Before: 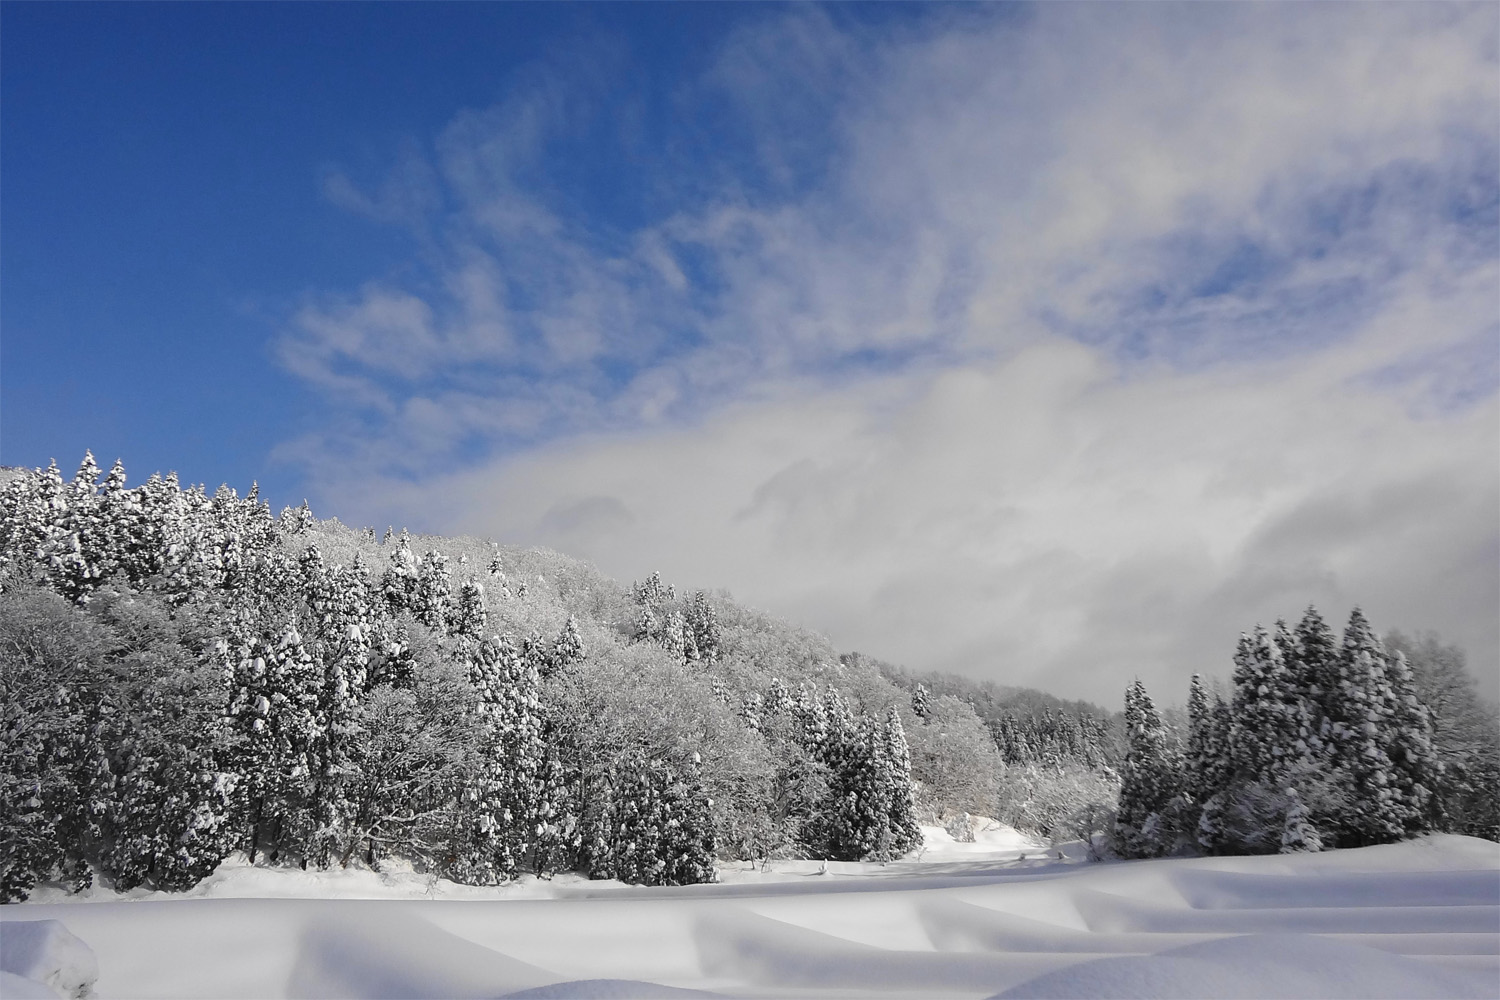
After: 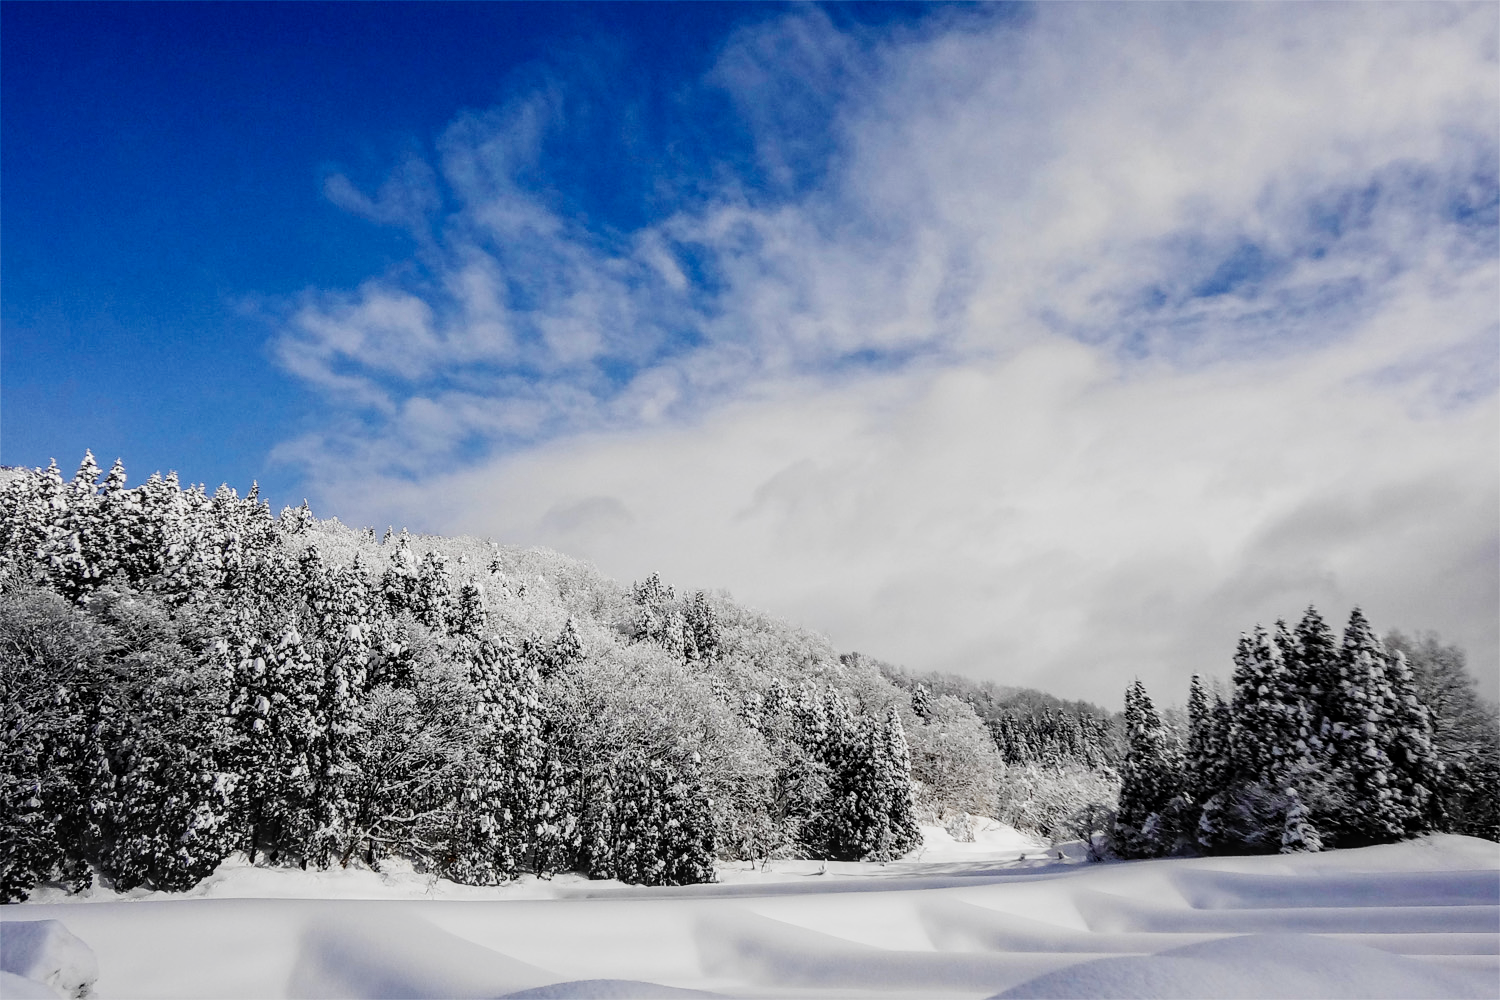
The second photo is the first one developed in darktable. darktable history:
local contrast: on, module defaults
sigmoid: contrast 1.7, skew -0.2, preserve hue 0%, red attenuation 0.1, red rotation 0.035, green attenuation 0.1, green rotation -0.017, blue attenuation 0.15, blue rotation -0.052, base primaries Rec2020
color balance rgb: shadows lift › luminance -20%, power › hue 72.24°, highlights gain › luminance 15%, global offset › hue 171.6°, perceptual saturation grading › global saturation 14.09%, perceptual saturation grading › highlights -25%, perceptual saturation grading › shadows 25%, global vibrance 25%, contrast 10%
